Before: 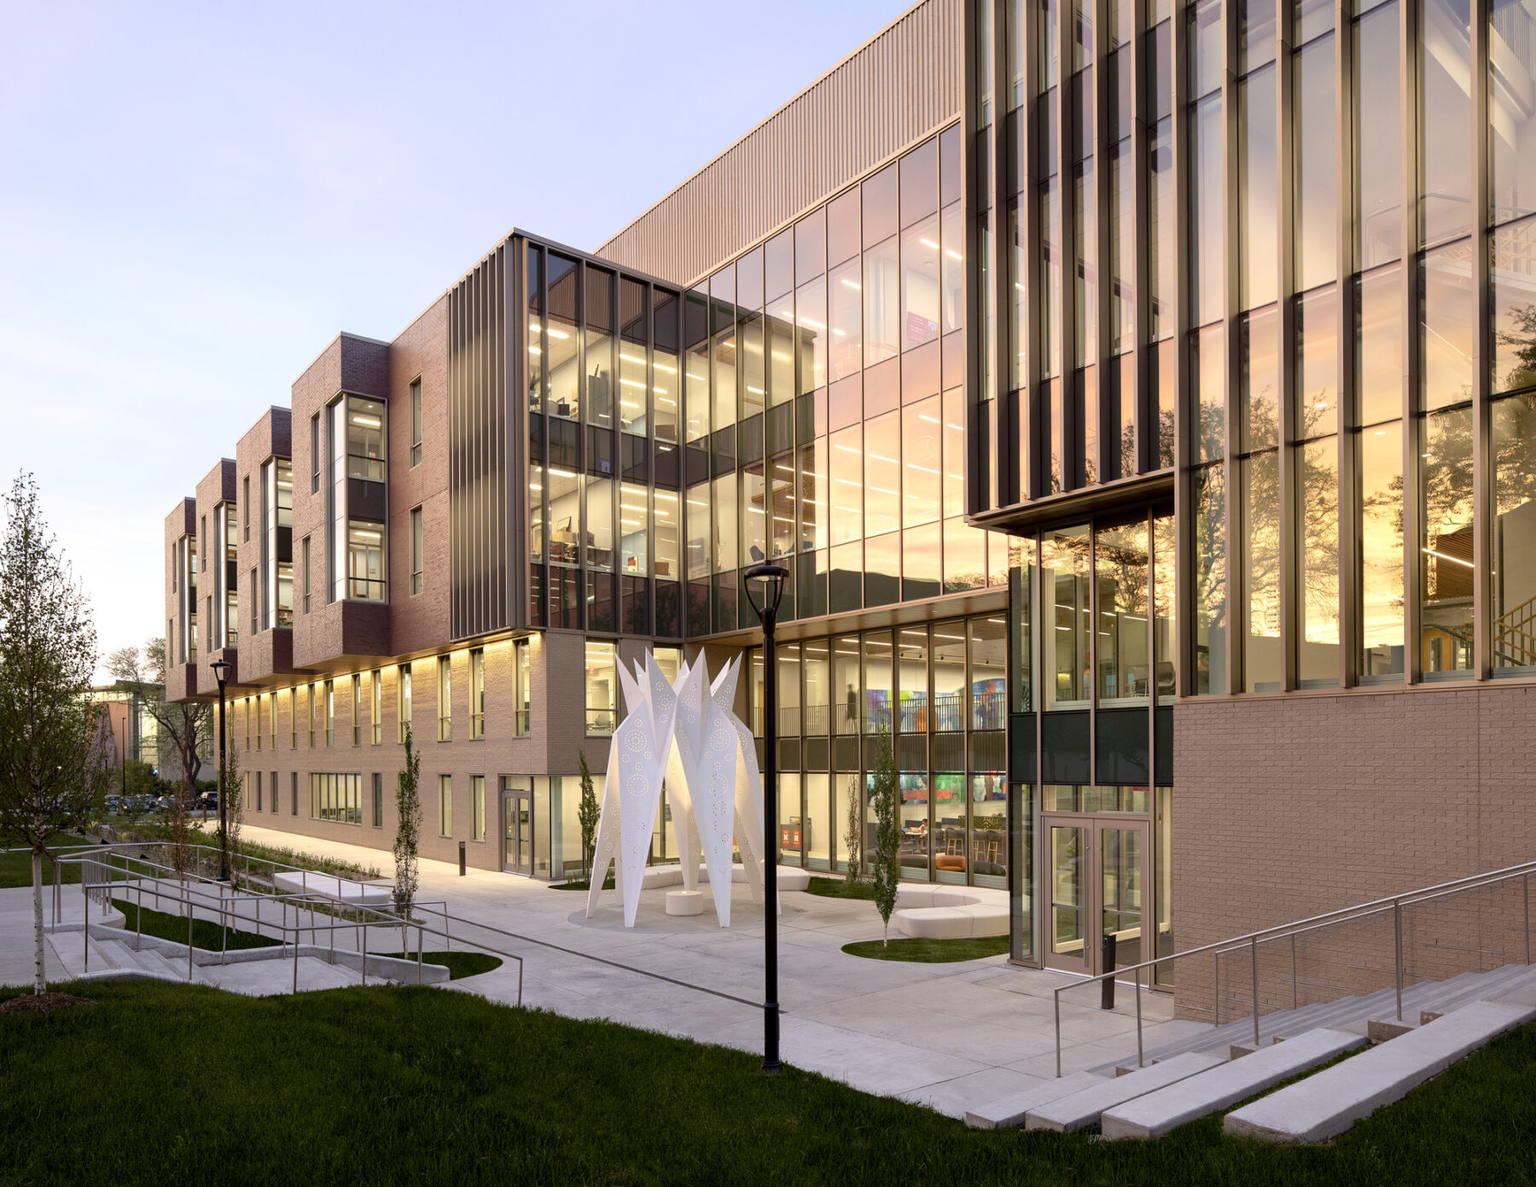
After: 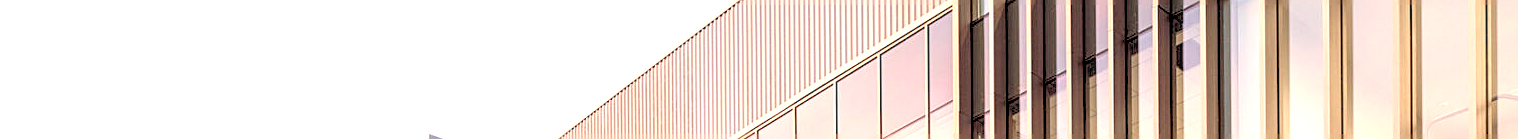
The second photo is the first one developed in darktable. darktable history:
crop and rotate: left 9.644%, top 9.491%, right 6.021%, bottom 80.509%
contrast brightness saturation: saturation -0.05
exposure: black level correction 0, exposure 1.2 EV, compensate exposure bias true, compensate highlight preservation false
sharpen: on, module defaults
local contrast: detail 130%
rgb levels: preserve colors sum RGB, levels [[0.038, 0.433, 0.934], [0, 0.5, 1], [0, 0.5, 1]]
